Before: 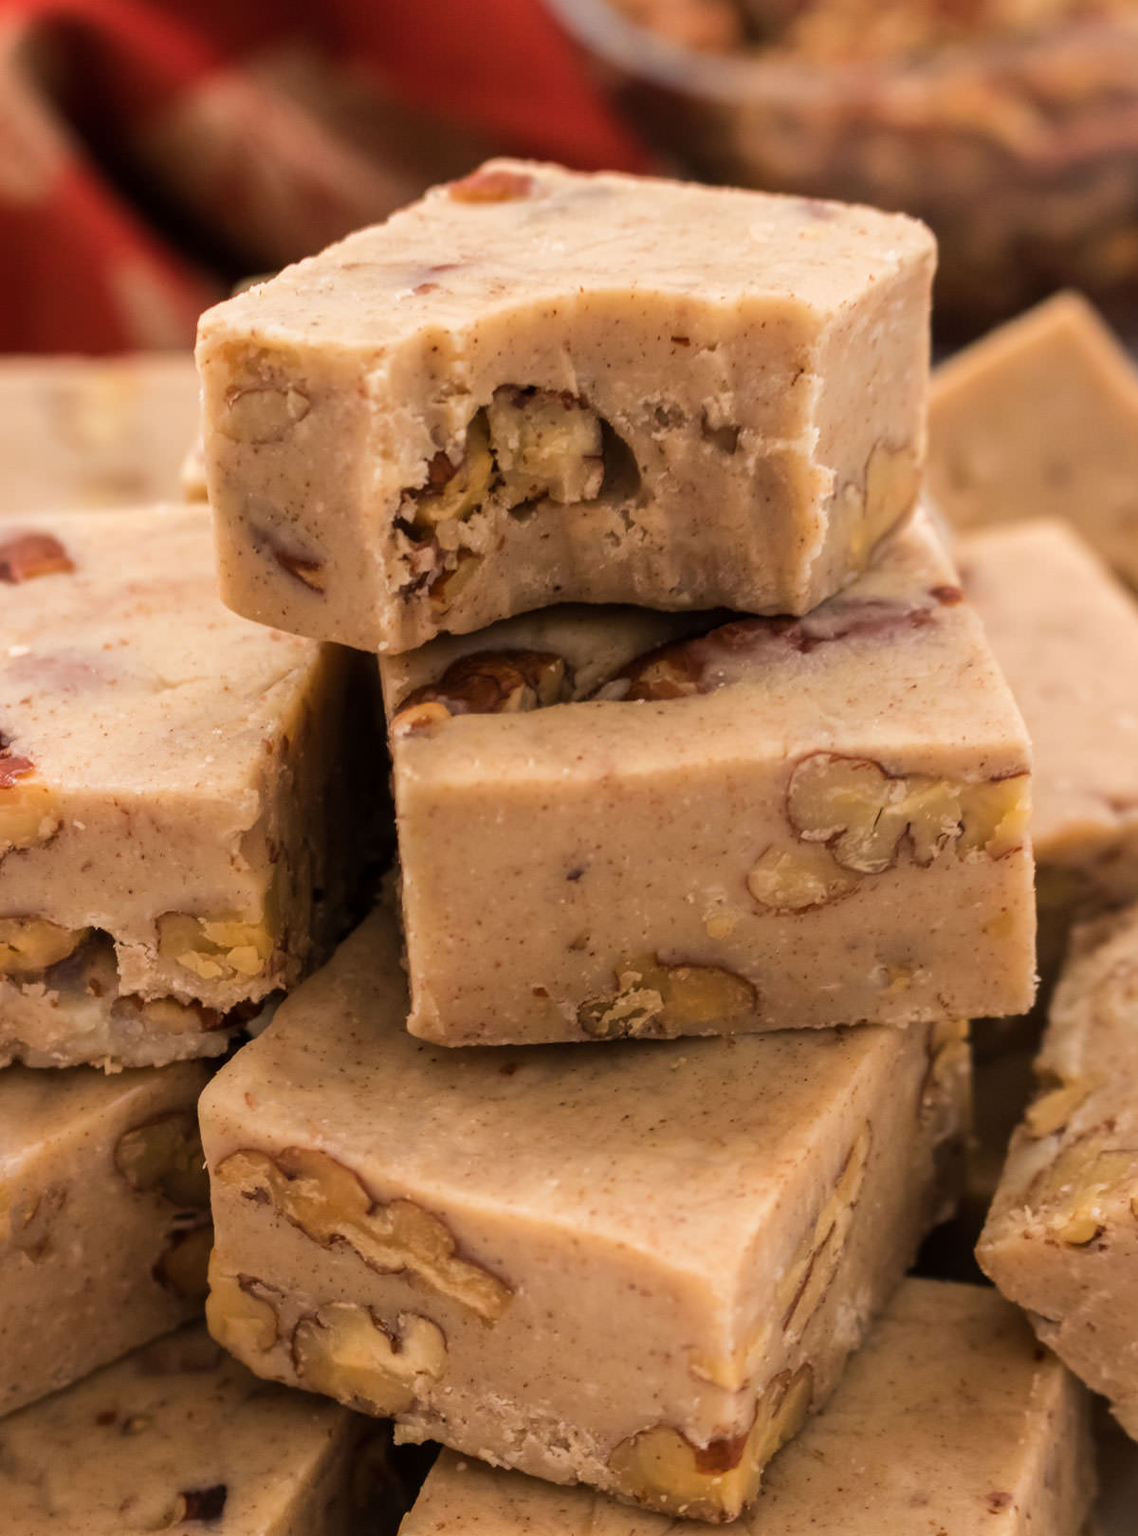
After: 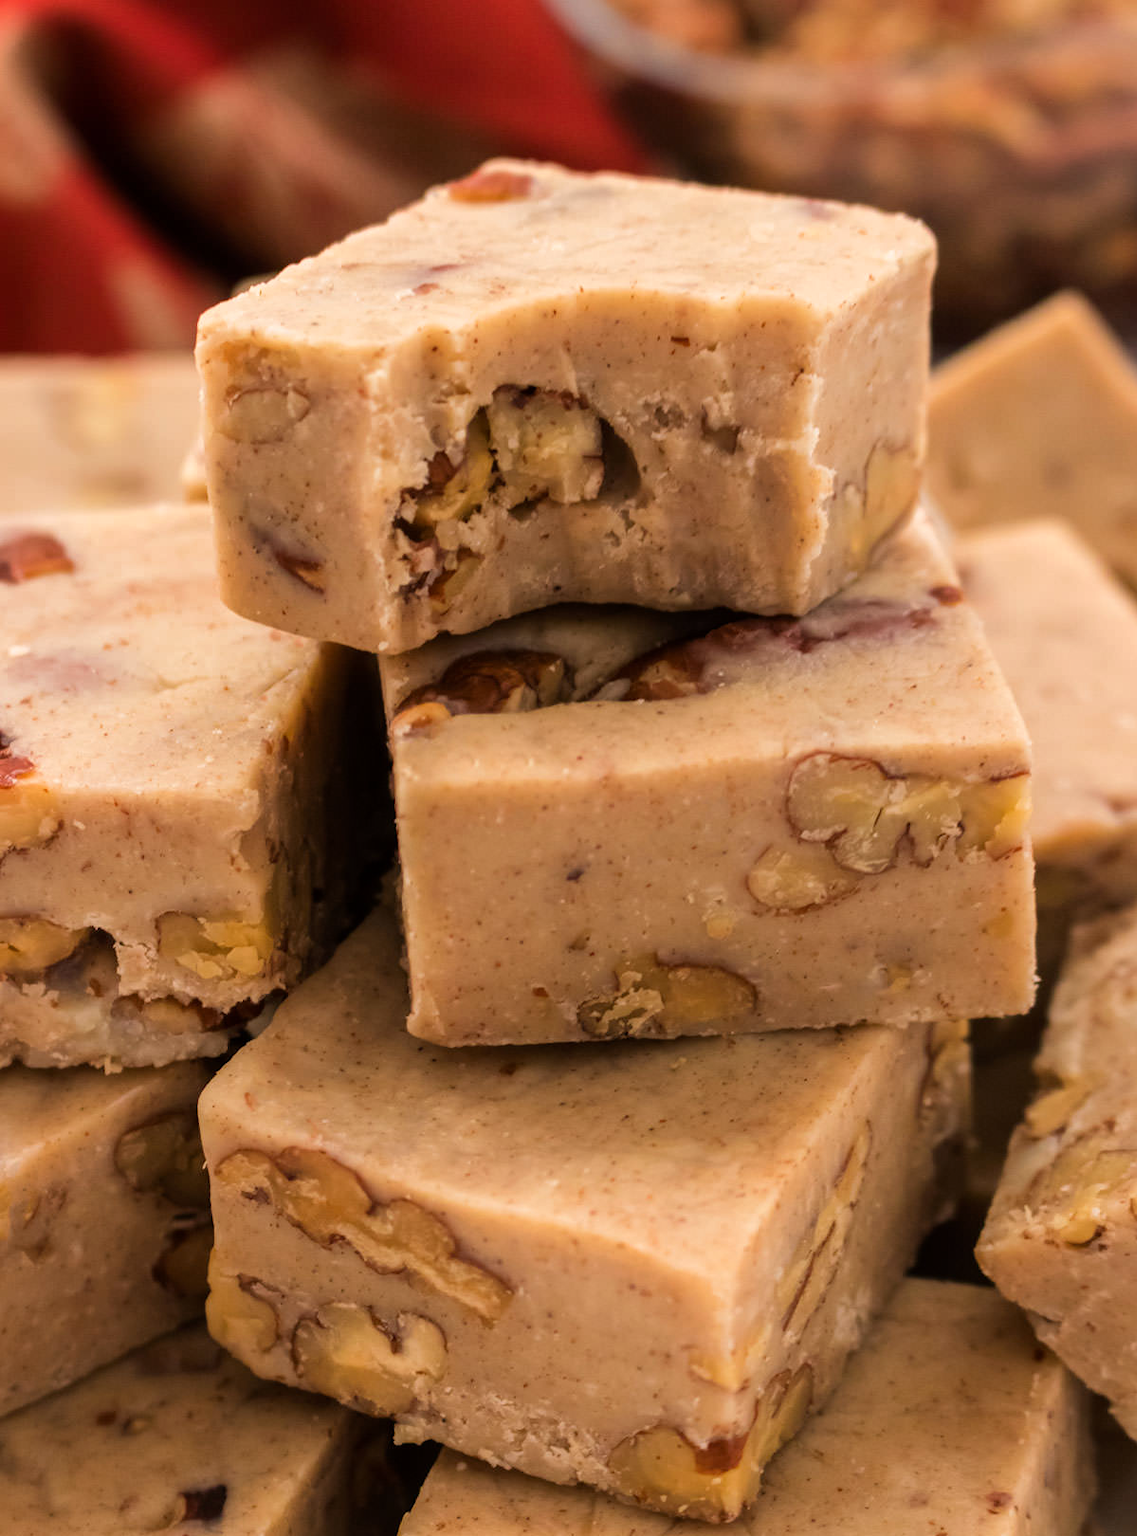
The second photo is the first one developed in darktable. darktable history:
tone equalizer: -8 EV -0.428 EV, -7 EV -0.411 EV, -6 EV -0.296 EV, -5 EV -0.199 EV, -3 EV 0.203 EV, -2 EV 0.346 EV, -1 EV 0.364 EV, +0 EV 0.397 EV
shadows and highlights: radius 121.61, shadows 21.79, white point adjustment -9.72, highlights -14.01, soften with gaussian
